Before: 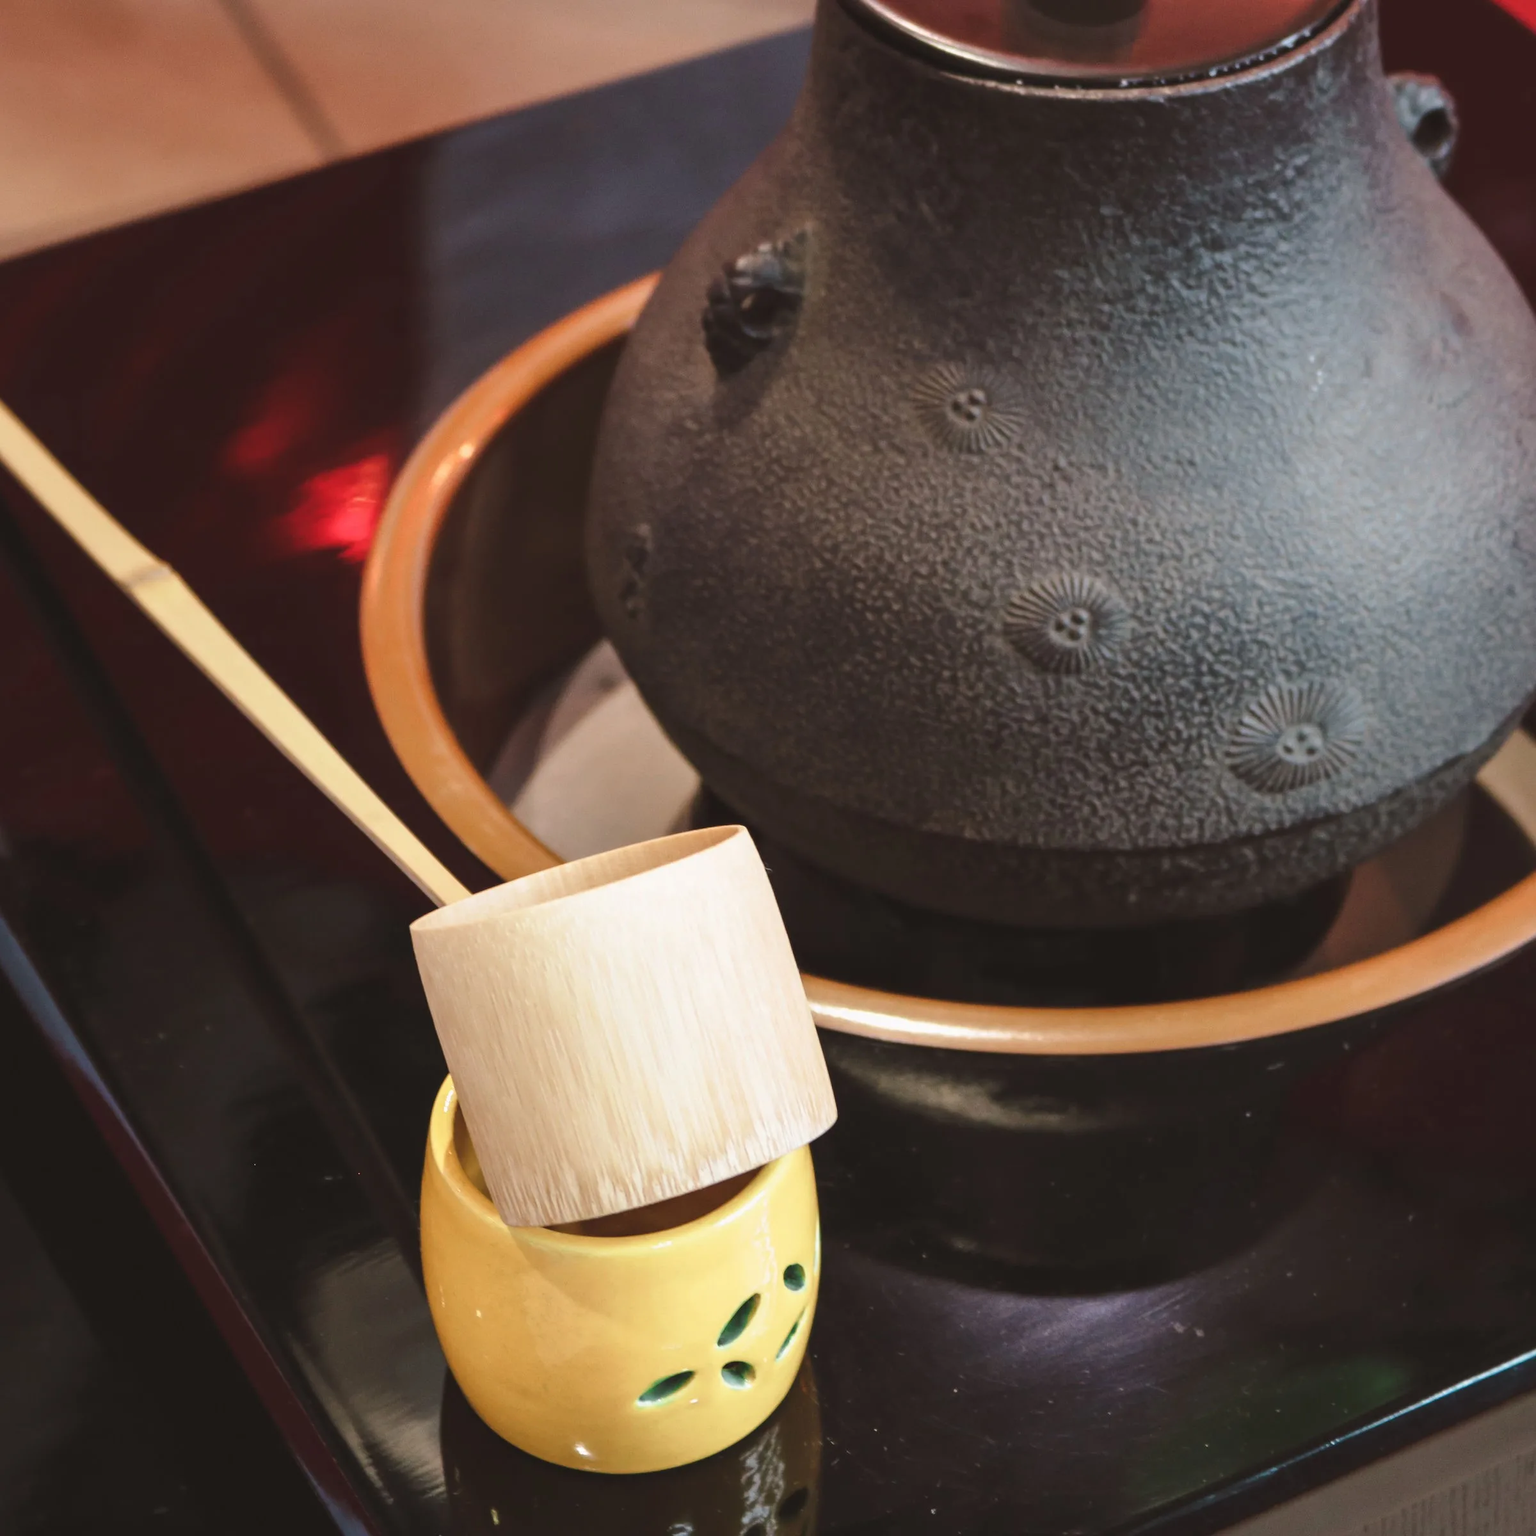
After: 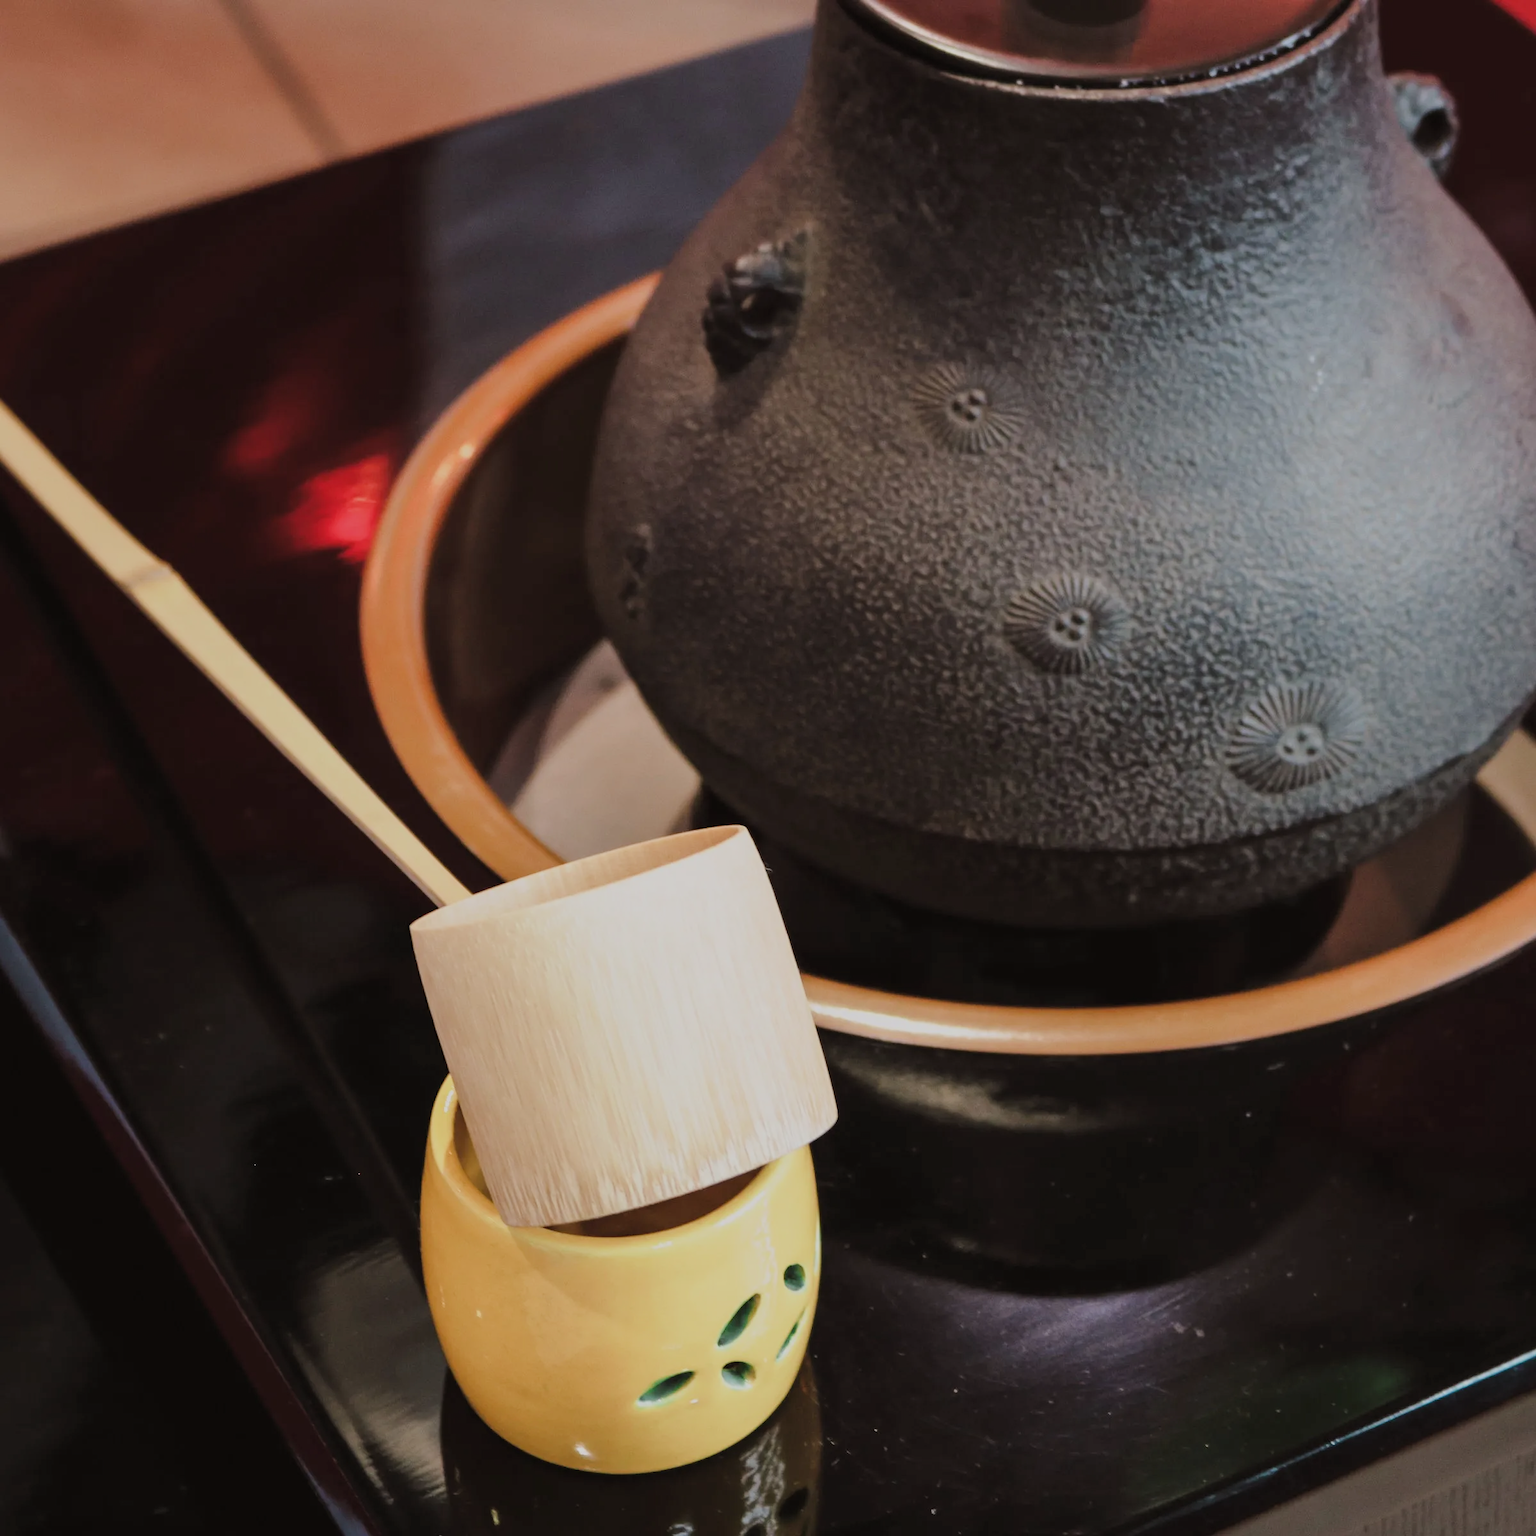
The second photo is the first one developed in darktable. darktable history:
filmic rgb: black relative exposure -7.65 EV, white relative exposure 4.56 EV, hardness 3.61
exposure: exposure -0.072 EV, compensate highlight preservation false
